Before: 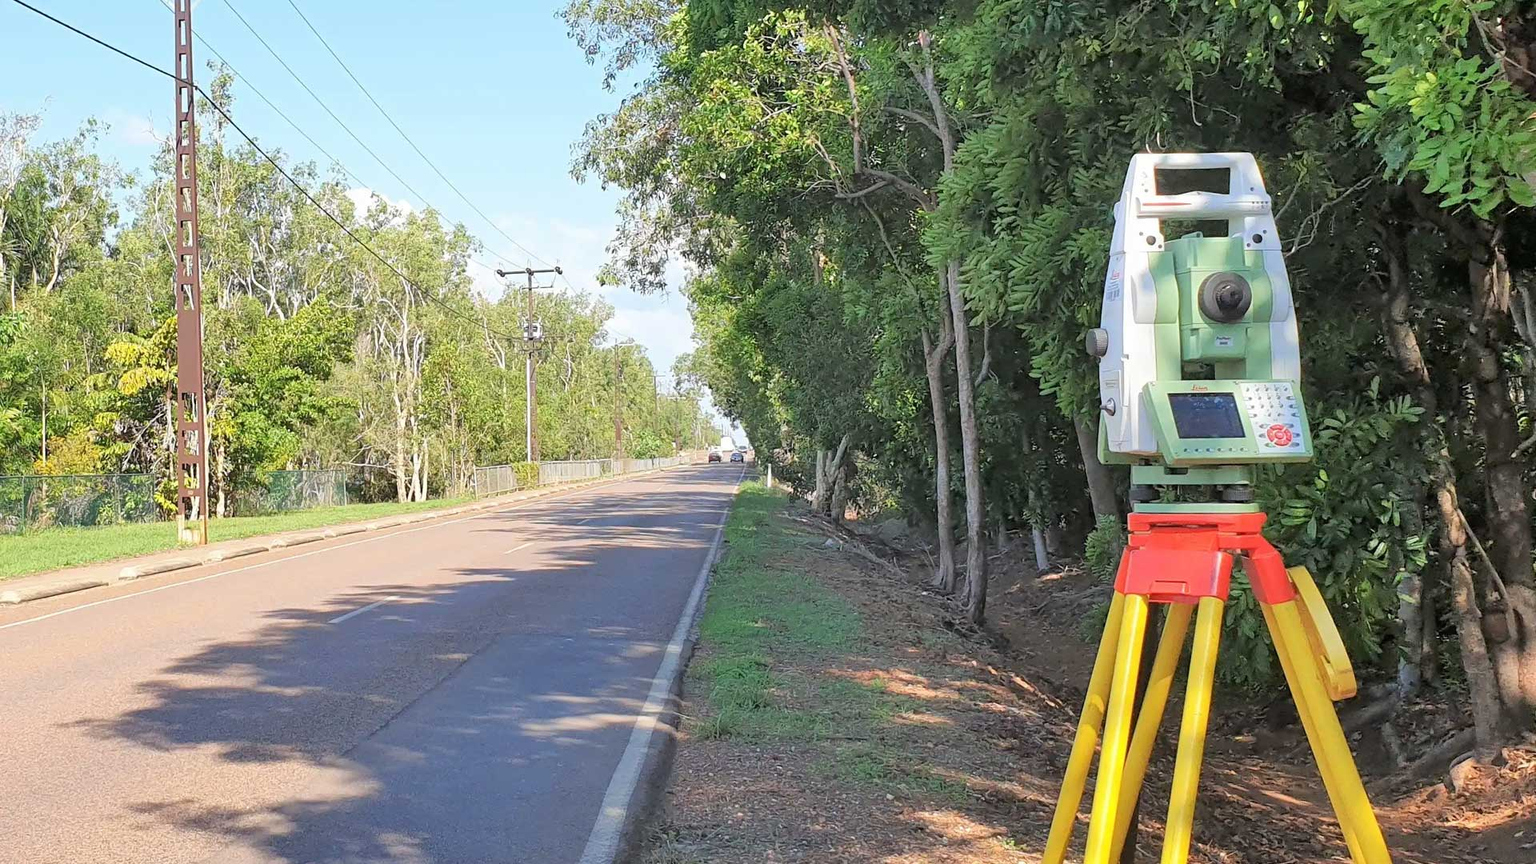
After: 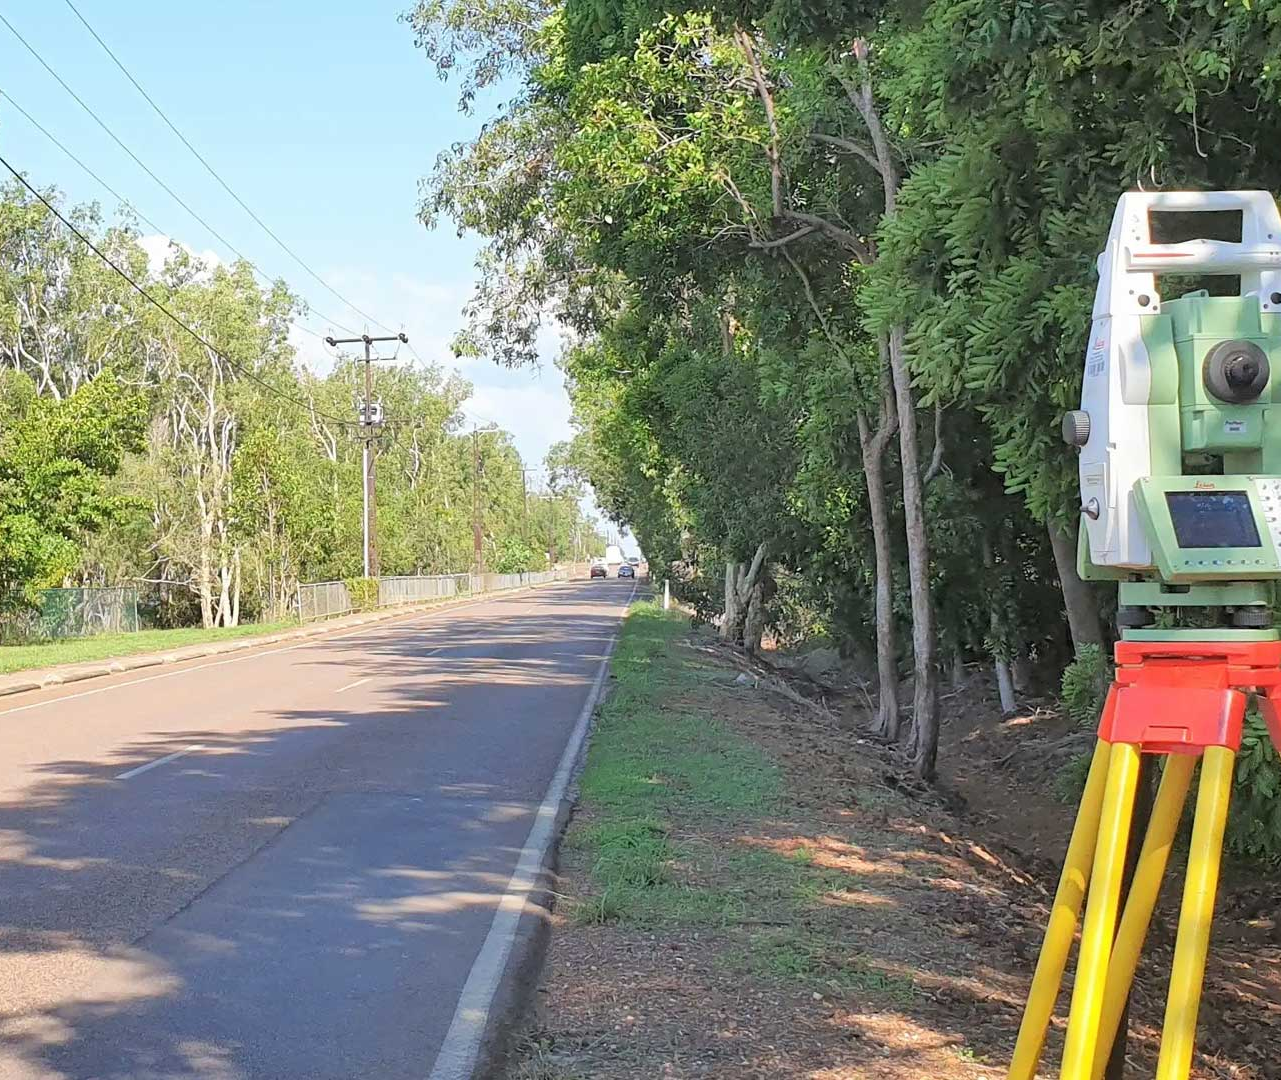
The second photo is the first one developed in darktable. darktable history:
crop: left 15.416%, right 17.817%
